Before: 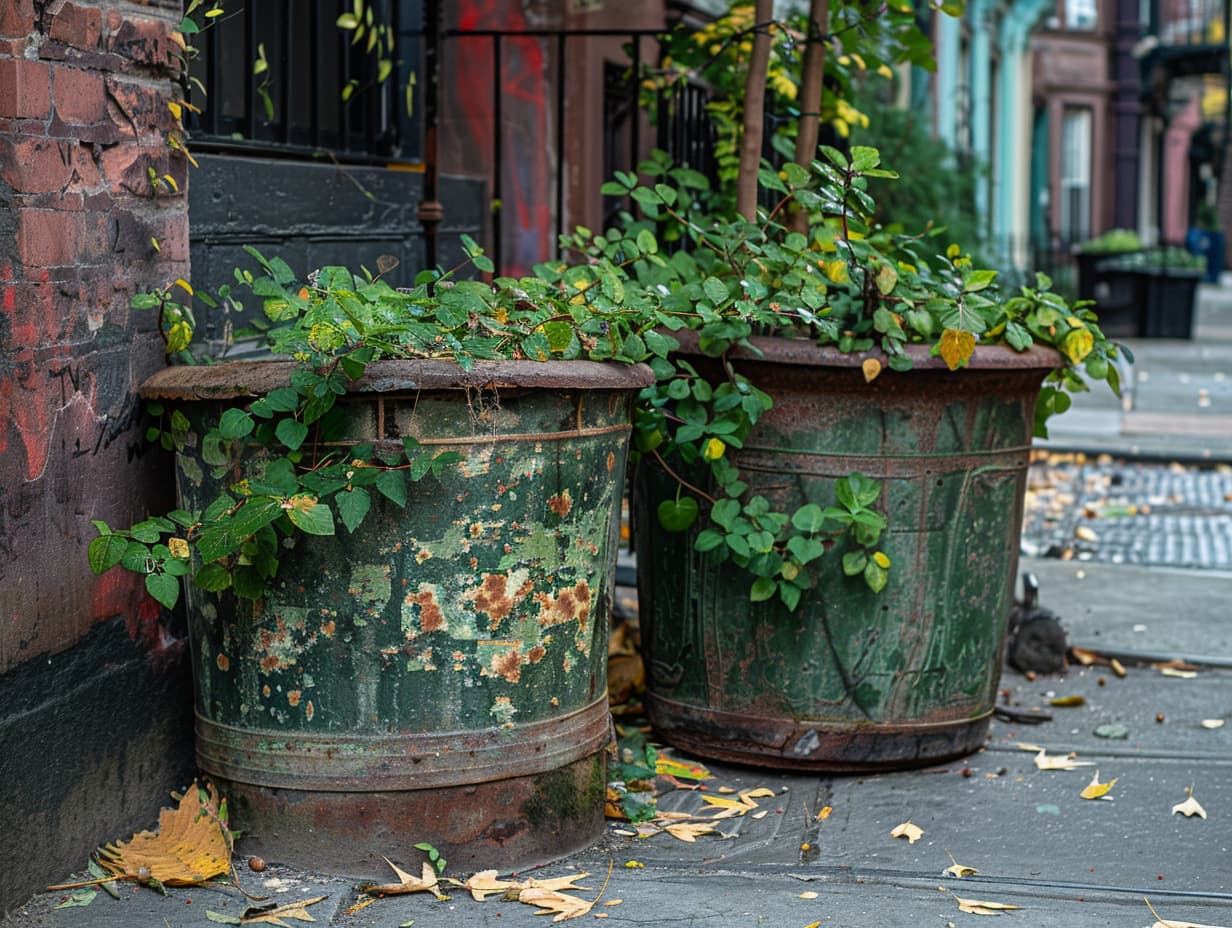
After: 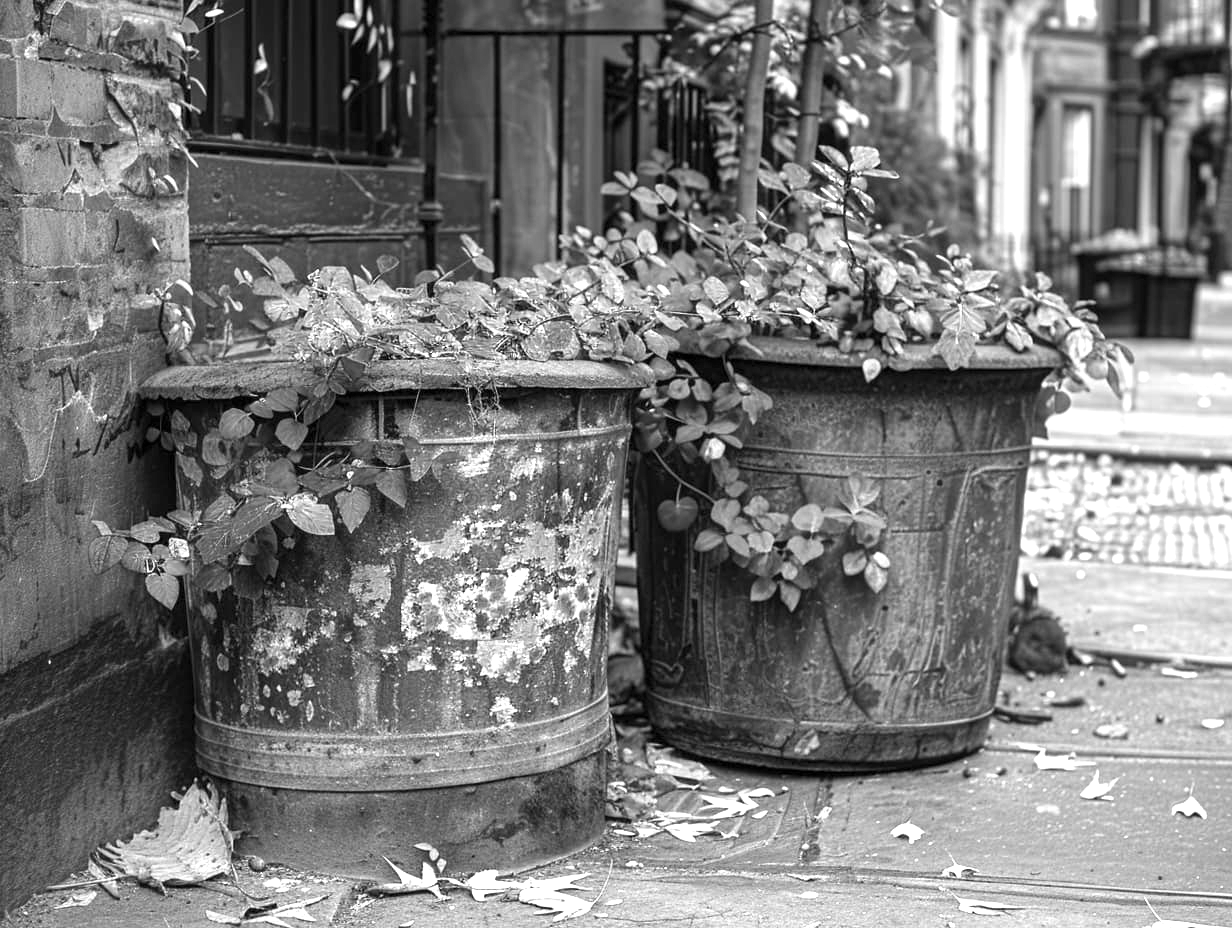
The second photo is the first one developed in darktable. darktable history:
exposure: exposure 1.137 EV, compensate highlight preservation false
color balance rgb: perceptual saturation grading › global saturation 20%, perceptual saturation grading › highlights -25%, perceptual saturation grading › shadows 50%
monochrome: size 3.1
